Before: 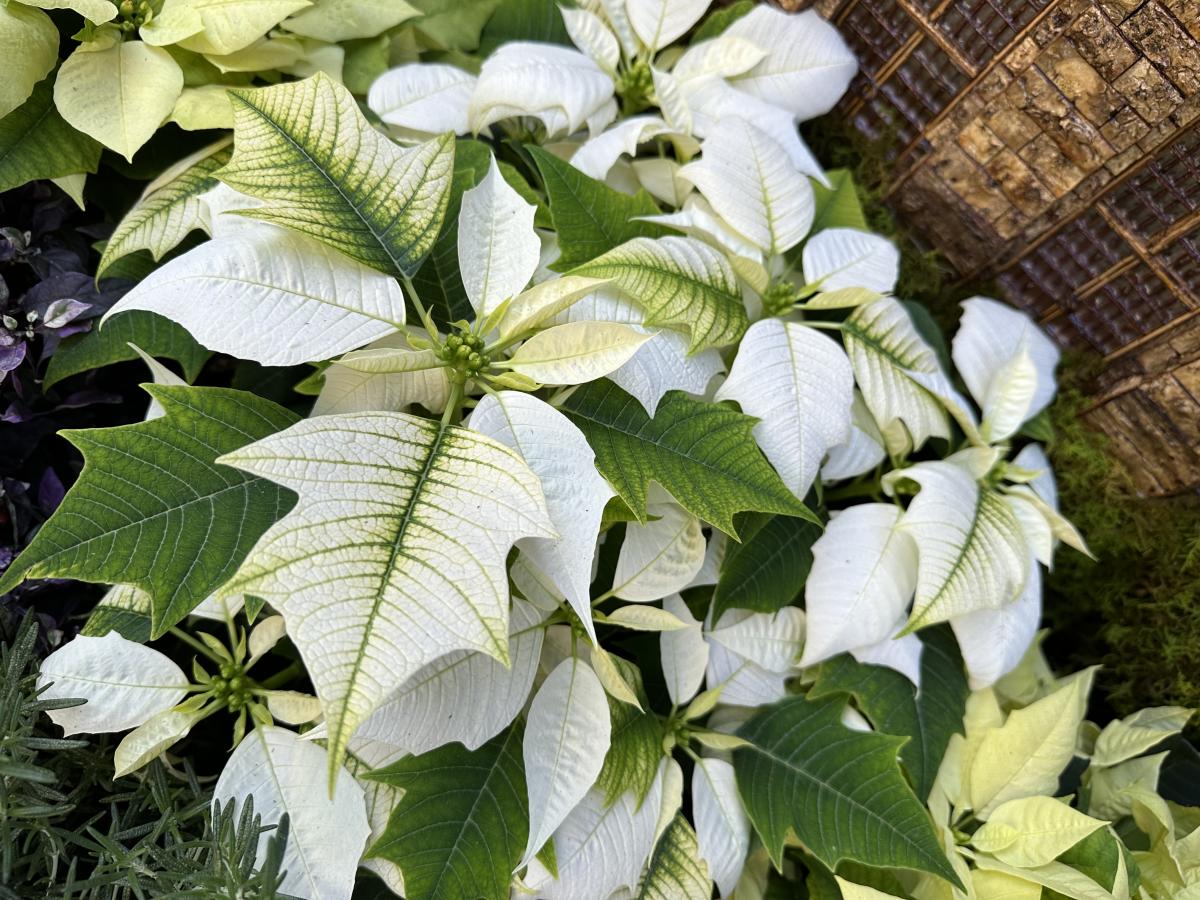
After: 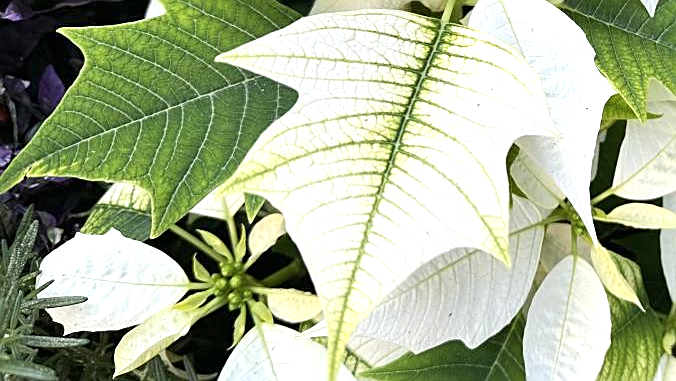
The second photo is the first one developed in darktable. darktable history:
crop: top 44.684%, right 43.455%, bottom 12.694%
sharpen: on, module defaults
exposure: black level correction 0, exposure 1.199 EV, compensate highlight preservation false
contrast brightness saturation: saturation -0.05
tone equalizer: -8 EV -0.002 EV, -7 EV 0.004 EV, -6 EV -0.041 EV, -5 EV 0.013 EV, -4 EV -0.022 EV, -3 EV 0.013 EV, -2 EV -0.07 EV, -1 EV -0.317 EV, +0 EV -0.566 EV, edges refinement/feathering 500, mask exposure compensation -1.57 EV, preserve details no
